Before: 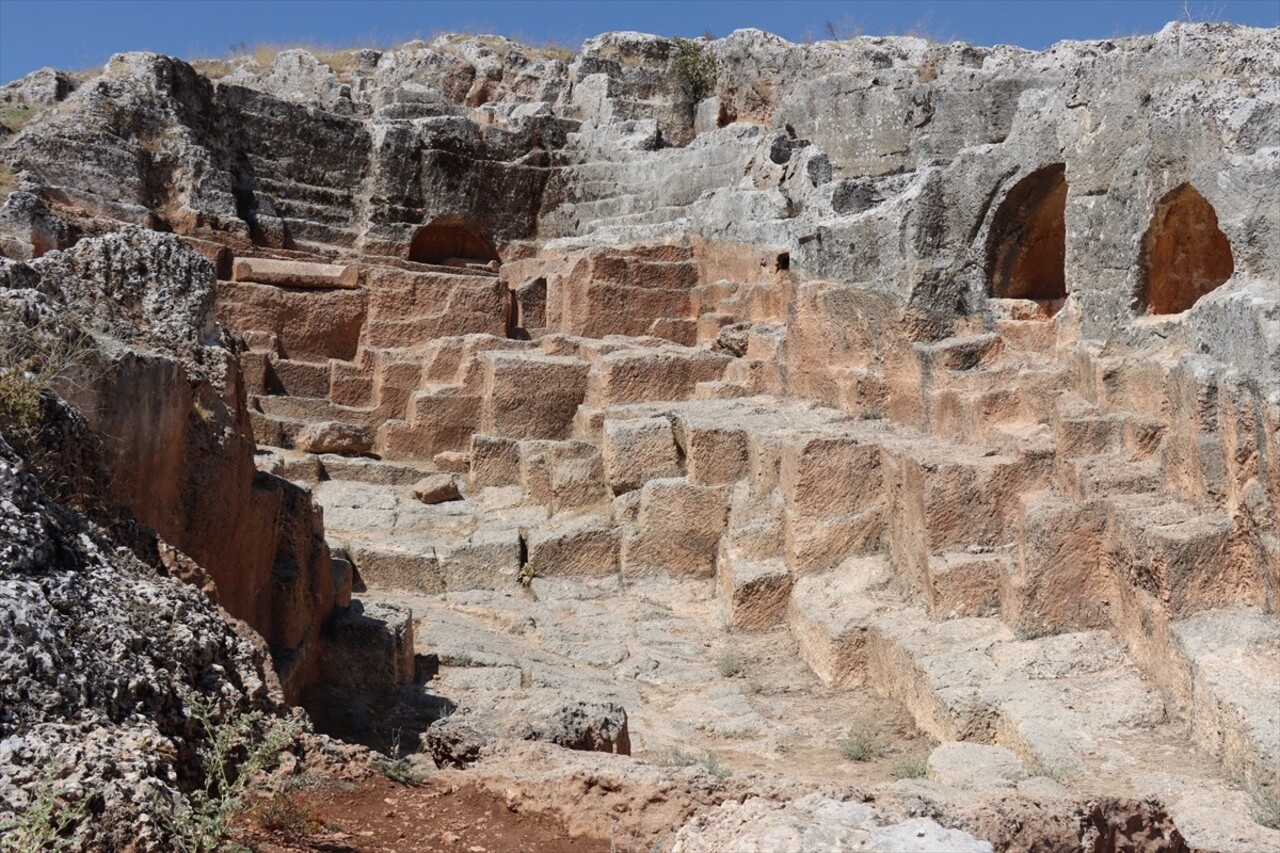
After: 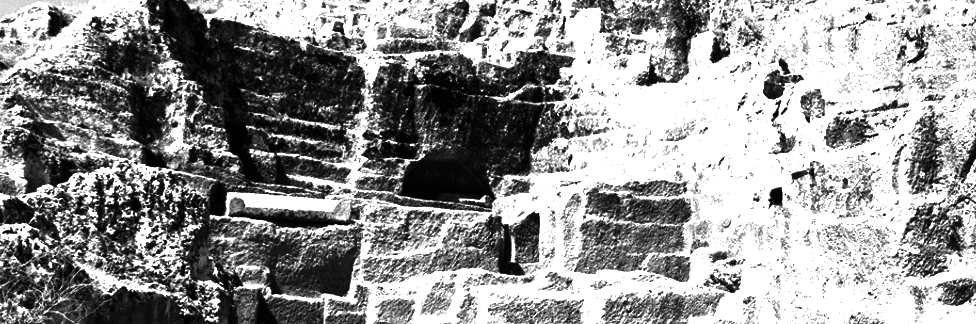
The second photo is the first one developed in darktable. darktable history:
monochrome: a -6.99, b 35.61, size 1.4
contrast brightness saturation: contrast 0.02, brightness -1, saturation -1
crop: left 0.579%, top 7.627%, right 23.167%, bottom 54.275%
exposure: exposure 2 EV, compensate exposure bias true, compensate highlight preservation false
